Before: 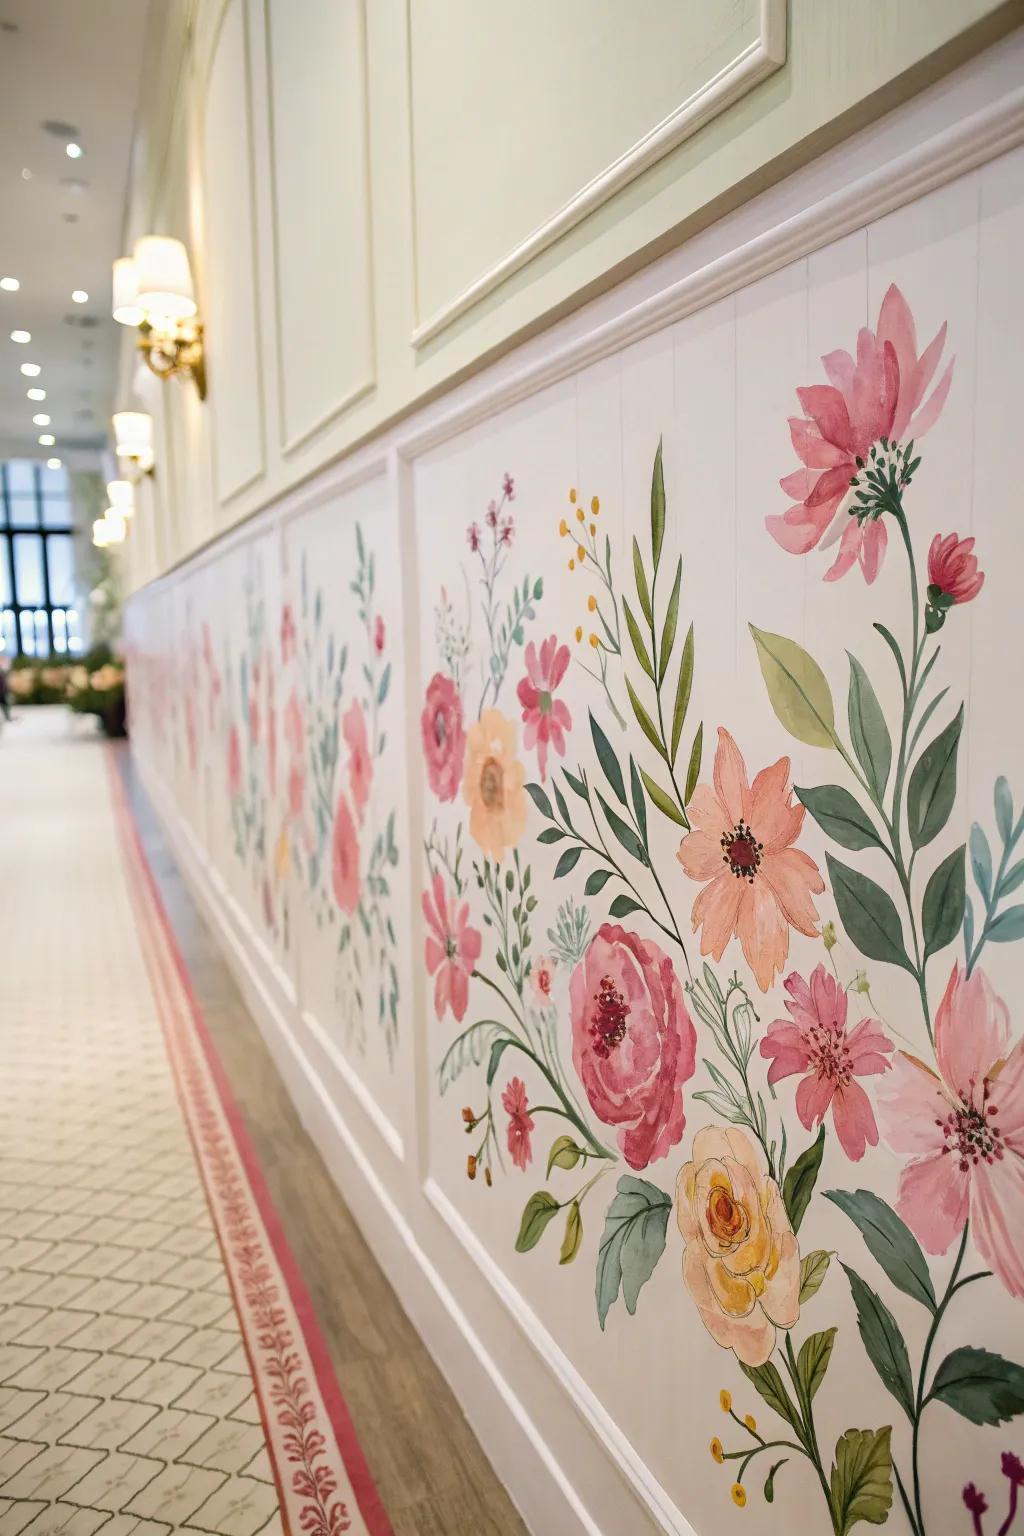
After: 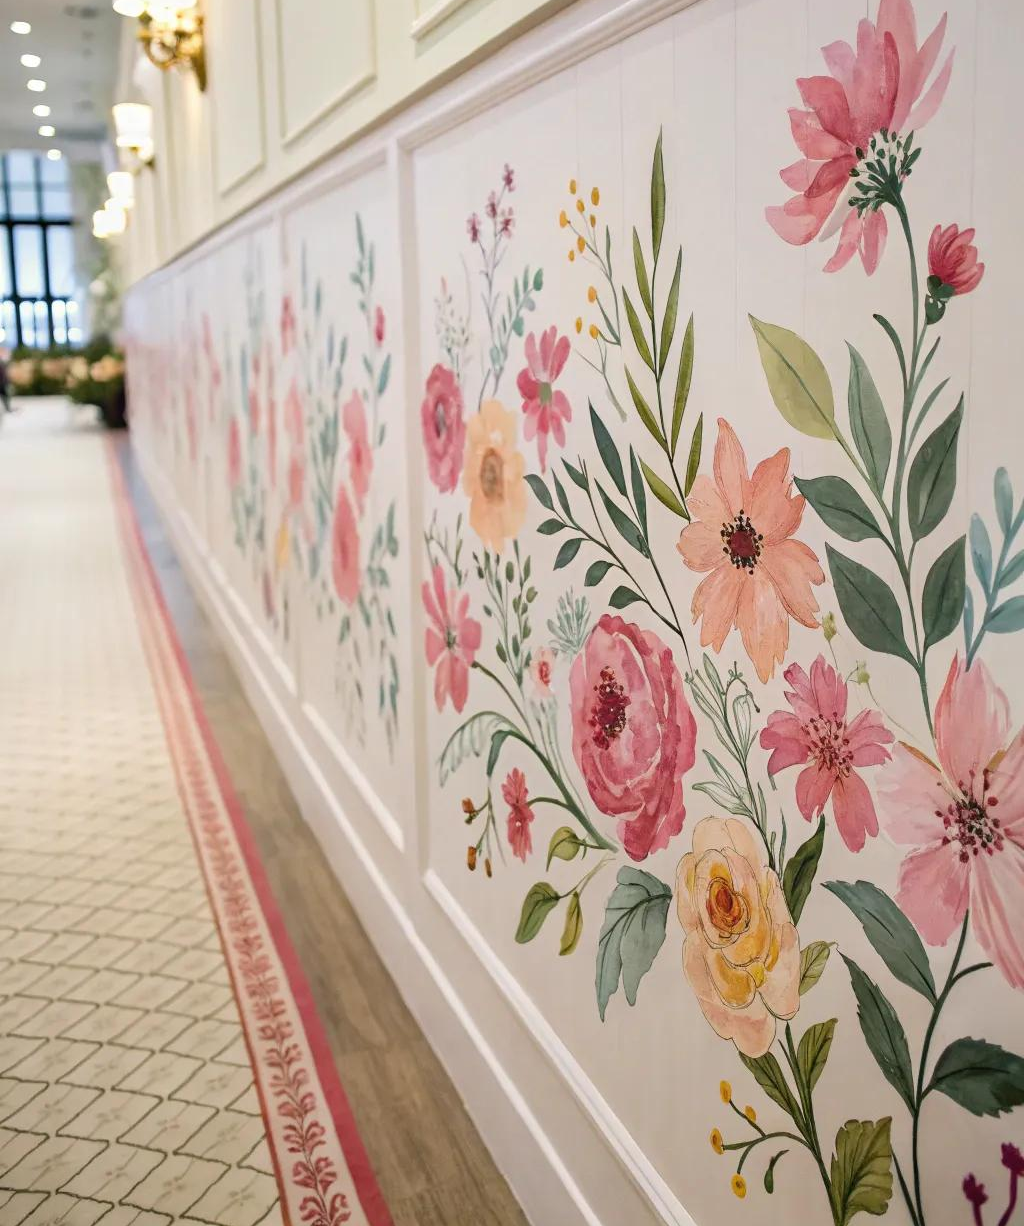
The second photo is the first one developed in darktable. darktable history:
crop and rotate: top 20.161%
